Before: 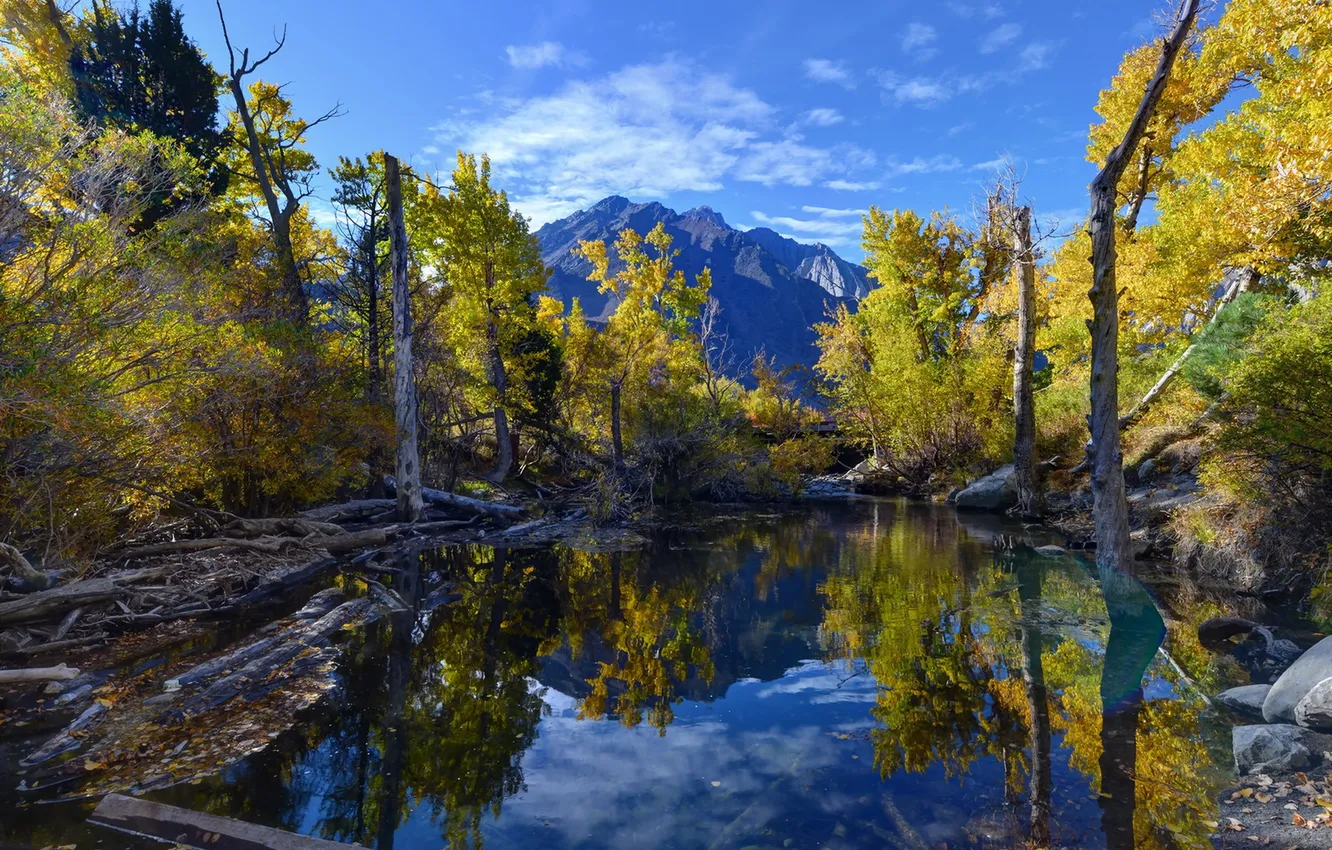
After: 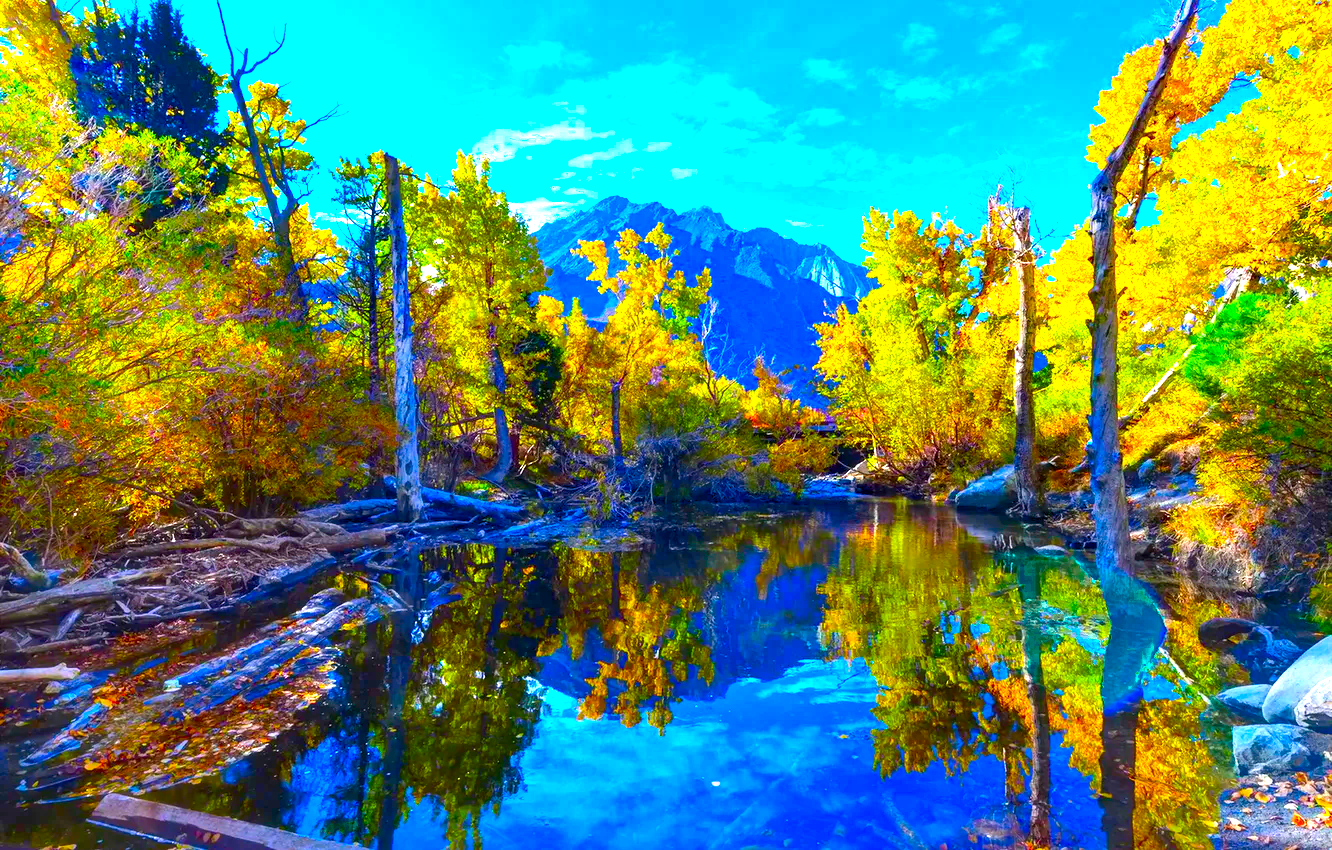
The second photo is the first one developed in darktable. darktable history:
color correction: highlights b* -0.059, saturation 2.16
exposure: black level correction 0.001, exposure 1.398 EV, compensate exposure bias true, compensate highlight preservation false
color balance rgb: perceptual saturation grading › global saturation 25.293%, global vibrance 31.344%
color zones: curves: ch0 [(0.25, 0.5) (0.423, 0.5) (0.443, 0.5) (0.521, 0.756) (0.568, 0.5) (0.576, 0.5) (0.75, 0.5)]; ch1 [(0.25, 0.5) (0.423, 0.5) (0.443, 0.5) (0.539, 0.873) (0.624, 0.565) (0.631, 0.5) (0.75, 0.5)]
